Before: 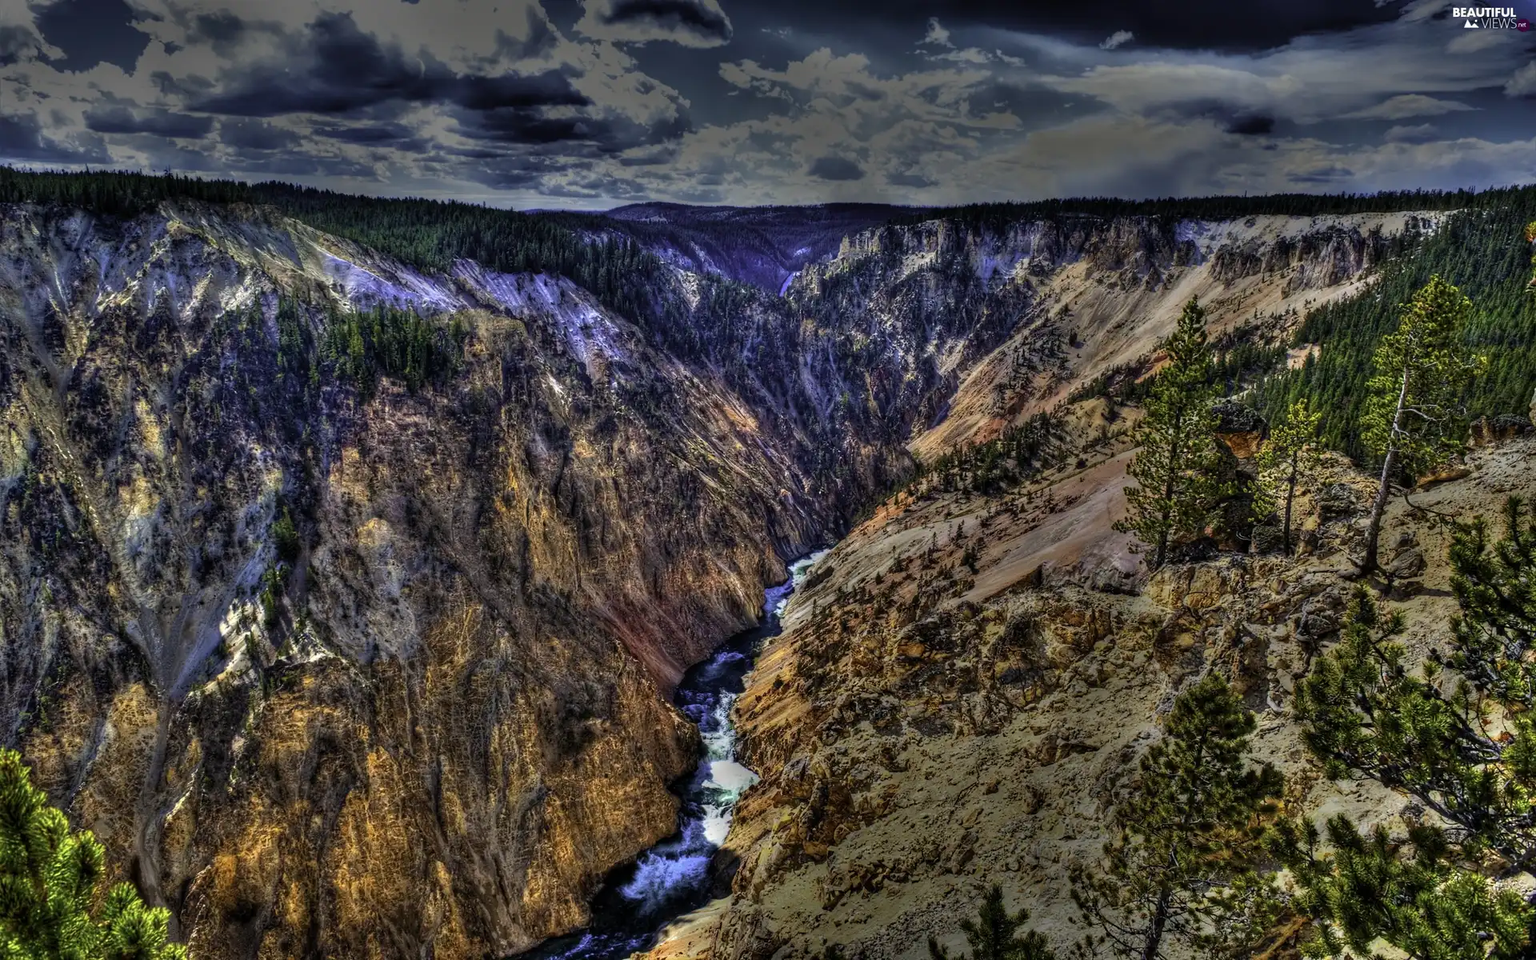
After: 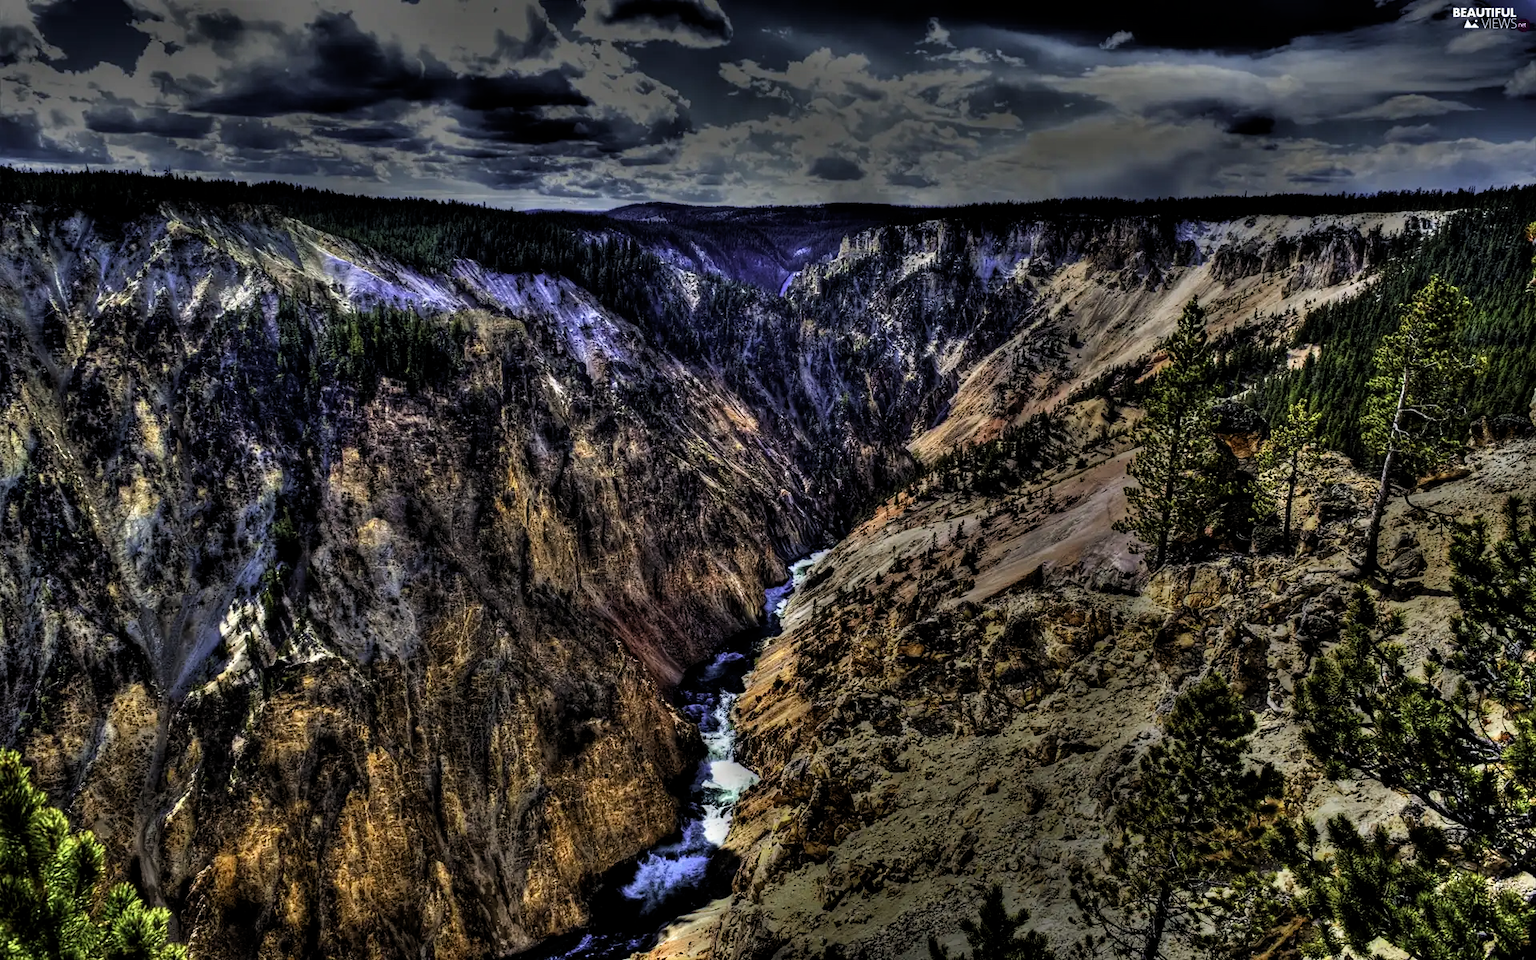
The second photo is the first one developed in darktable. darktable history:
filmic rgb: black relative exposure -8.66 EV, white relative exposure 2.65 EV, threshold 5.94 EV, target black luminance 0%, target white luminance 99.985%, hardness 6.27, latitude 74.64%, contrast 1.323, highlights saturation mix -5.21%, enable highlight reconstruction true
